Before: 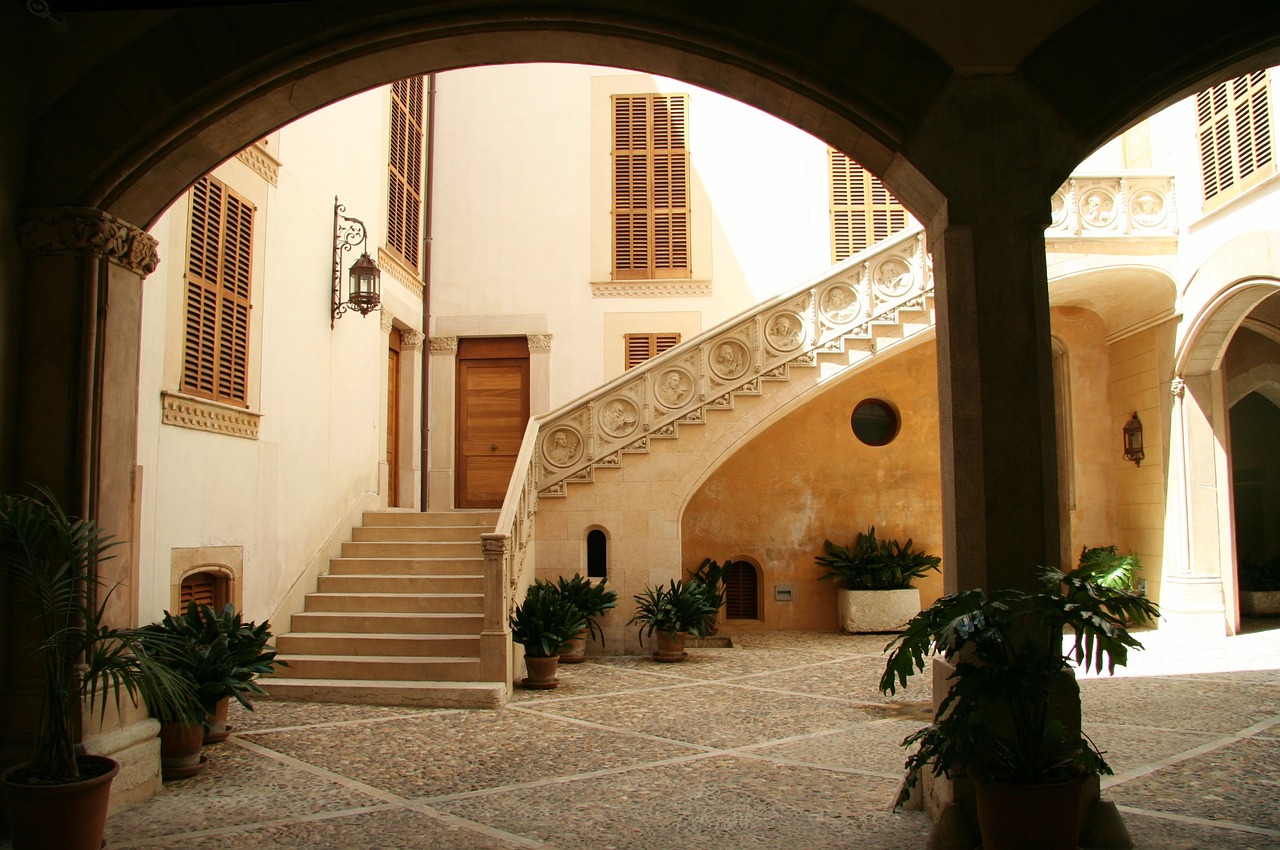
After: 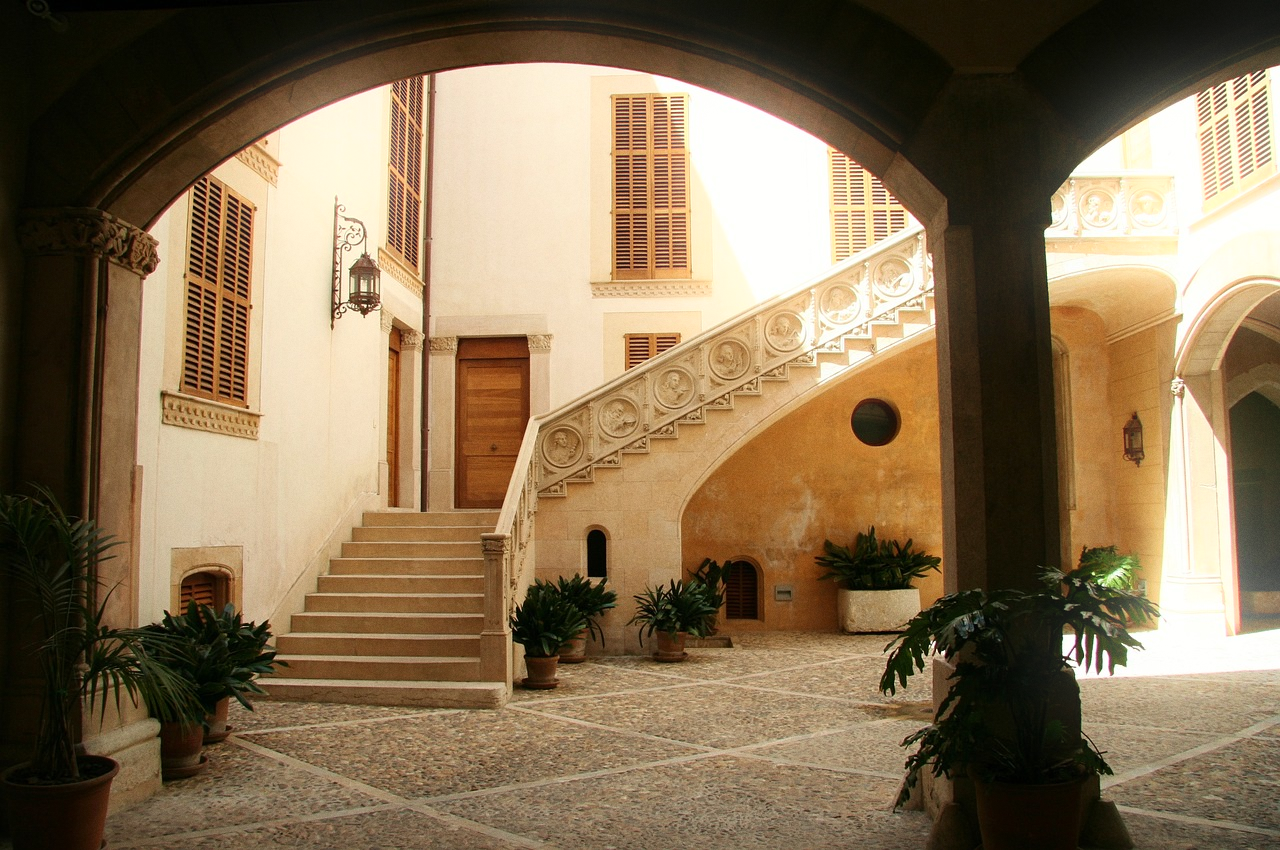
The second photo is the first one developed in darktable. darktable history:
grain: coarseness 0.09 ISO, strength 16.61%
bloom: size 9%, threshold 100%, strength 7%
